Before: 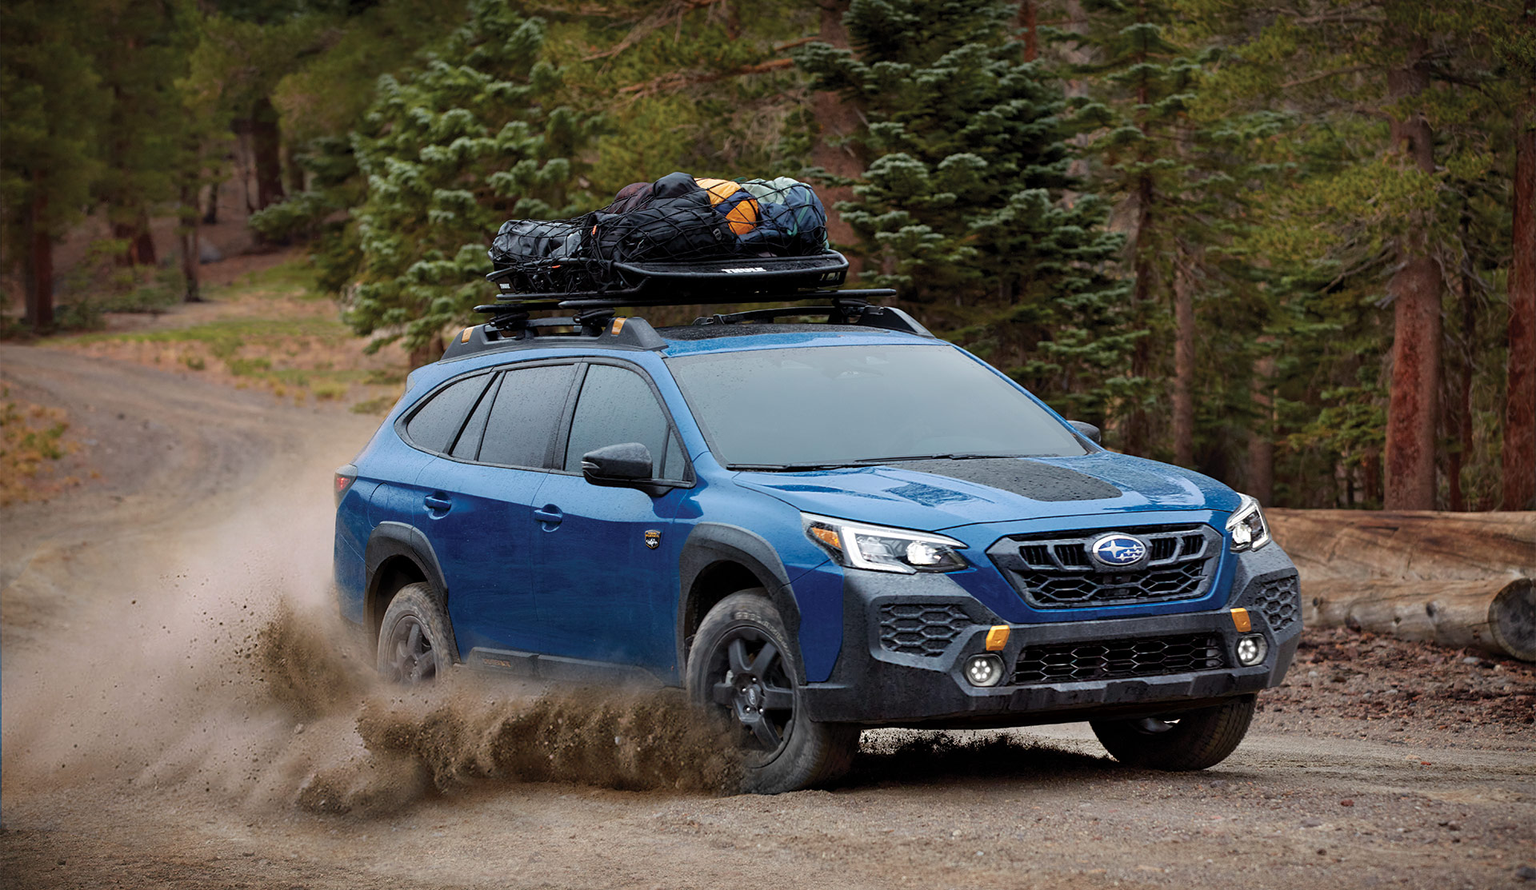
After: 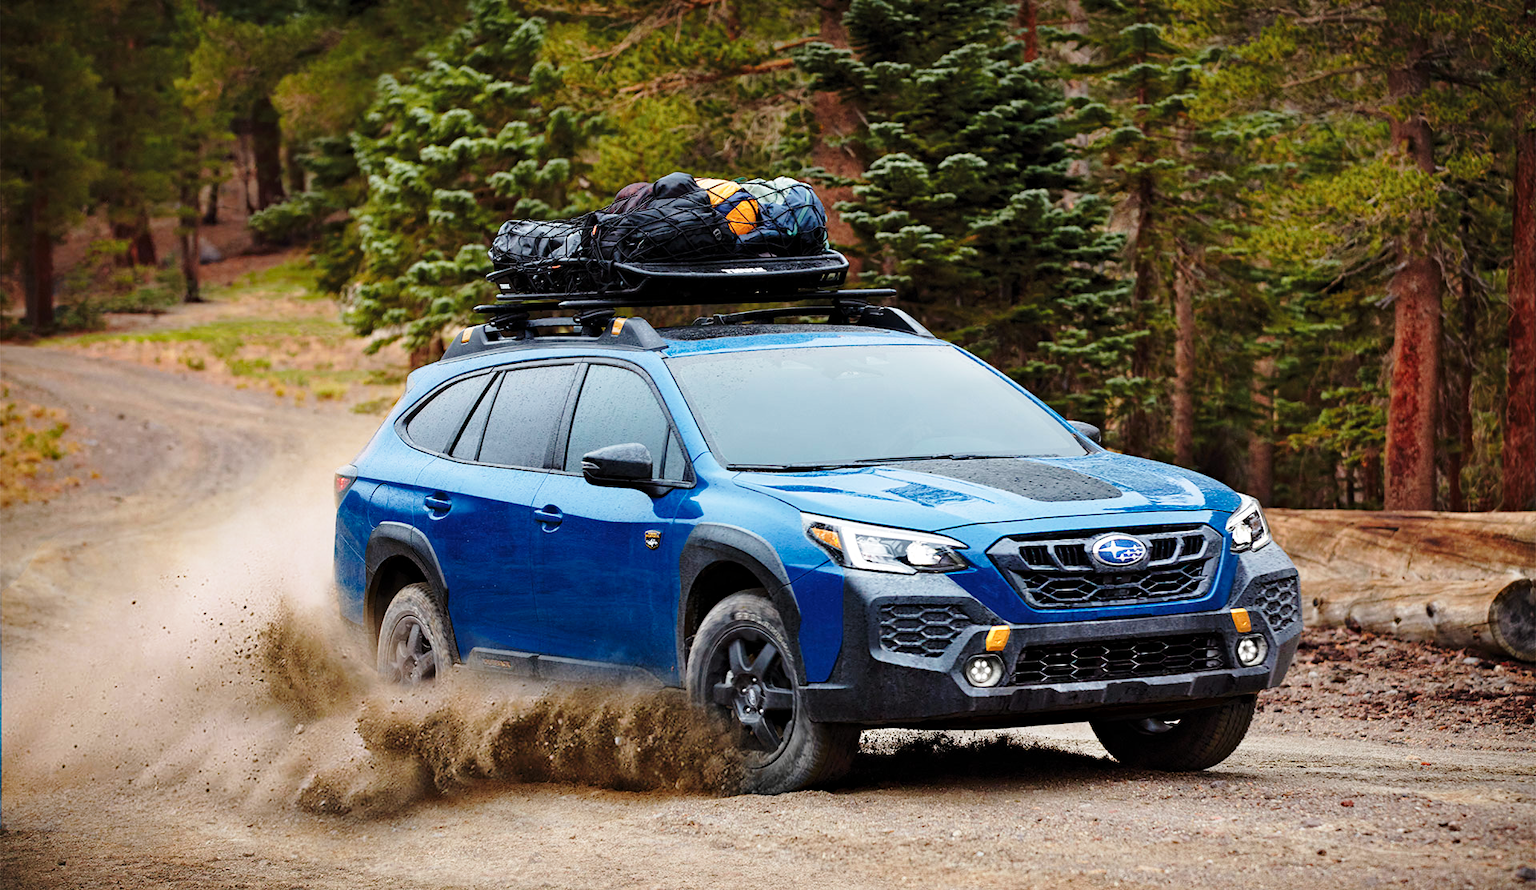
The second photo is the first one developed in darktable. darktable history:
base curve: curves: ch0 [(0, 0) (0.028, 0.03) (0.121, 0.232) (0.46, 0.748) (0.859, 0.968) (1, 1)], preserve colors none
haze removal: compatibility mode true, adaptive false
